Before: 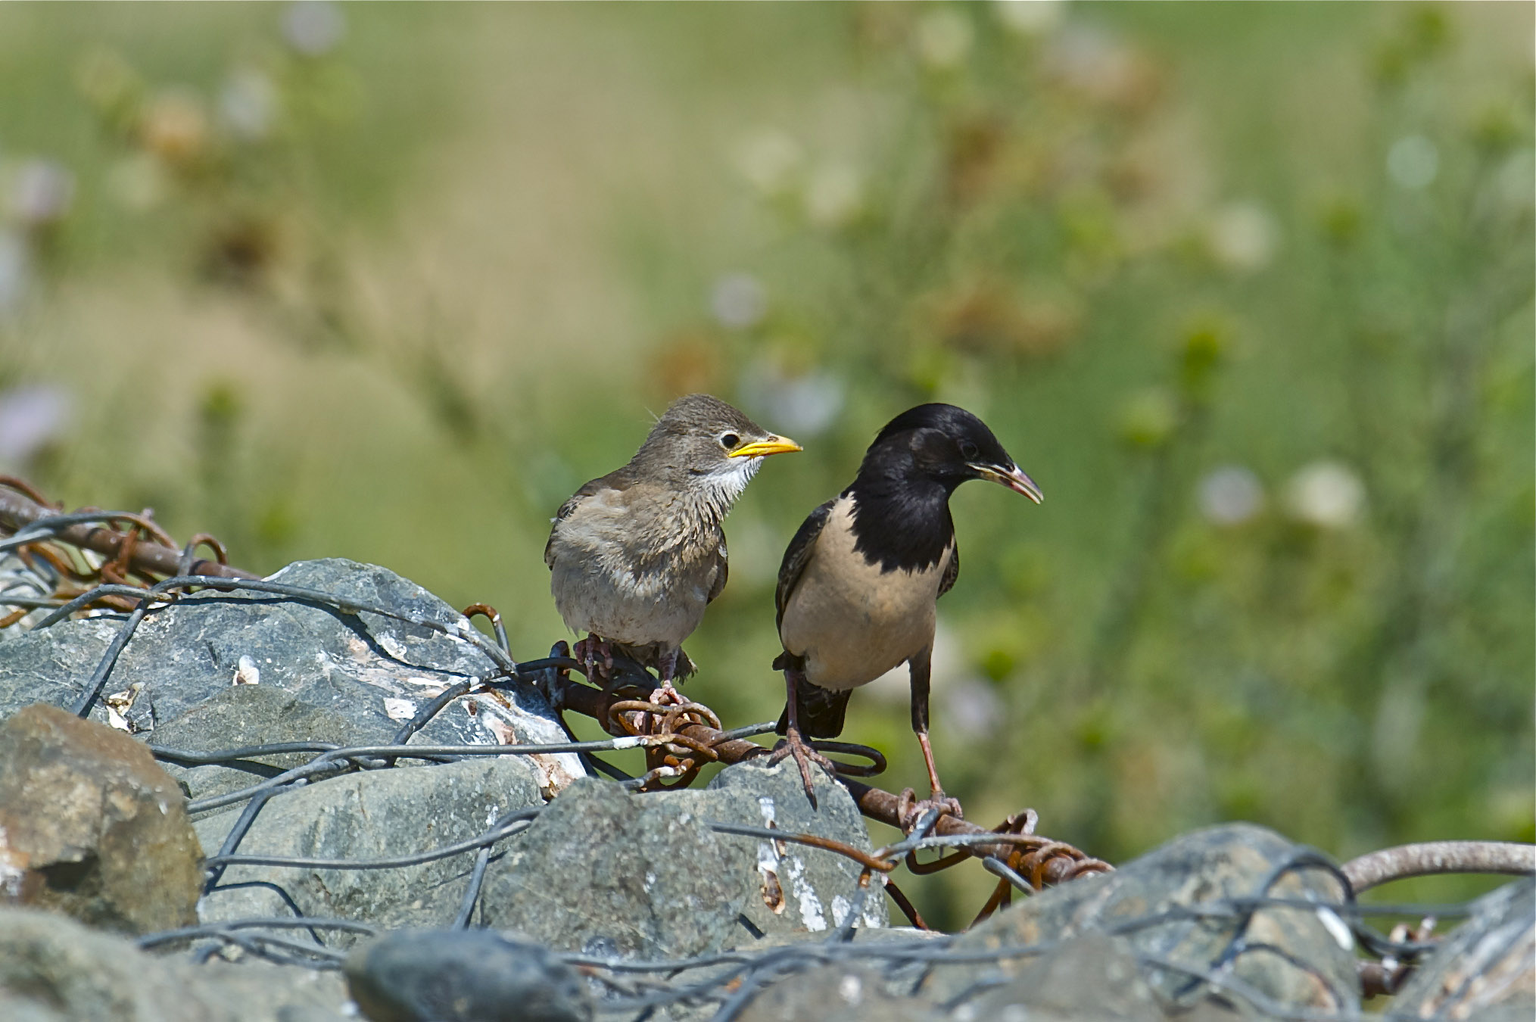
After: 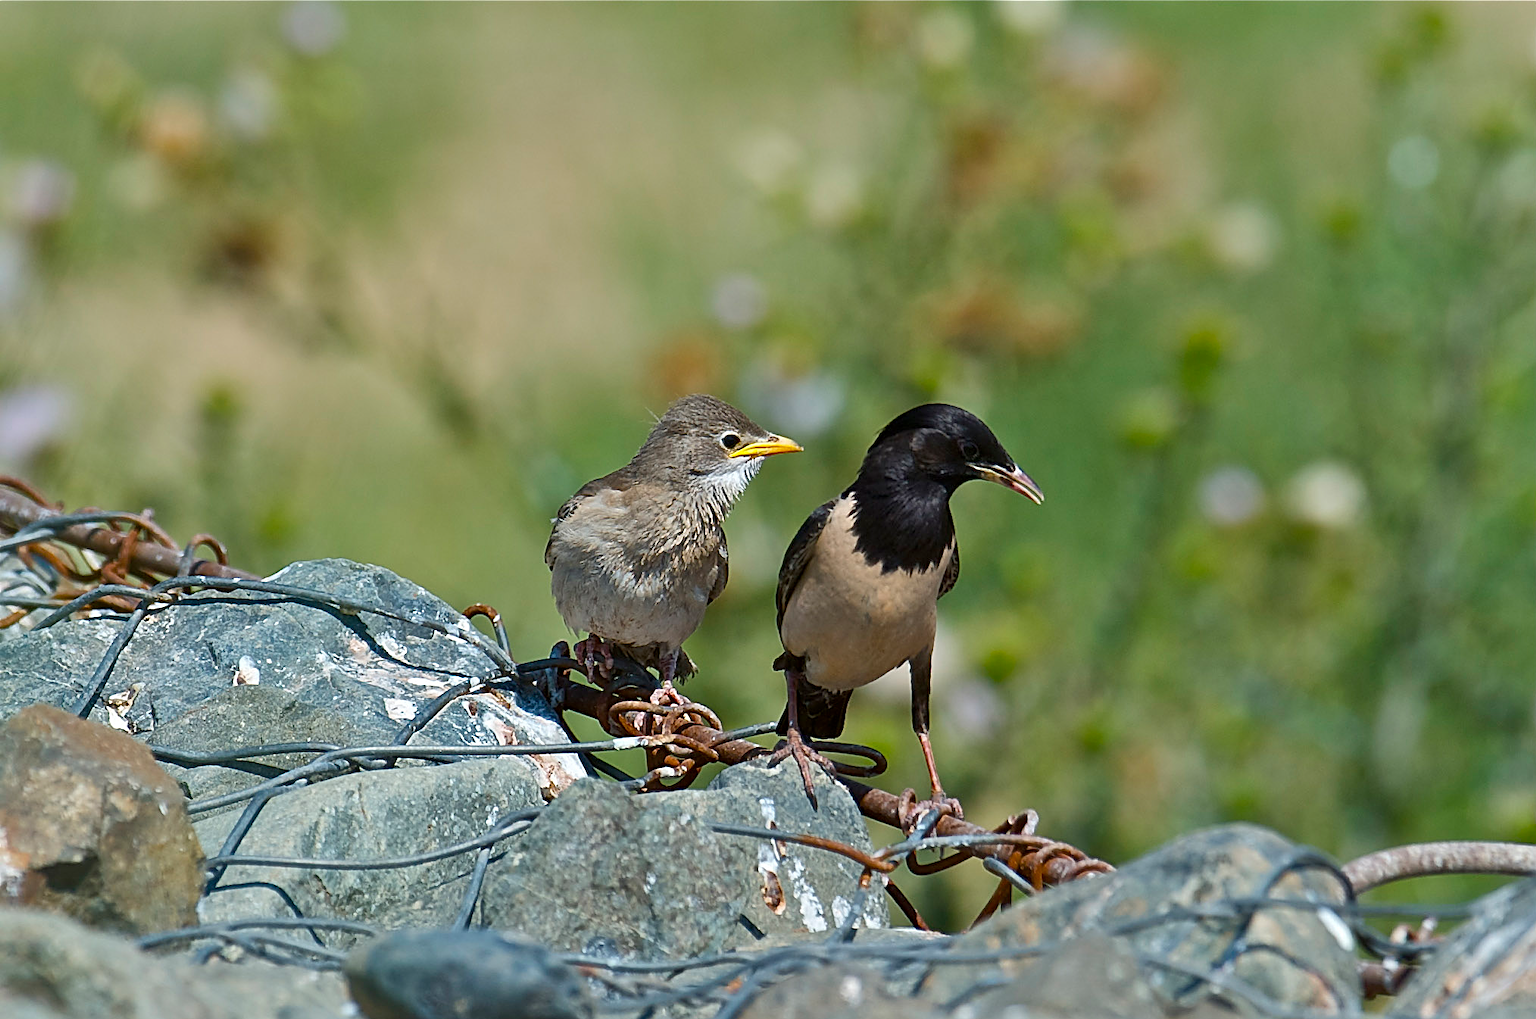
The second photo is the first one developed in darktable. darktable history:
crop: top 0.05%, bottom 0.098%
sharpen: on, module defaults
contrast brightness saturation: saturation -0.05
exposure: black level correction 0.002, compensate highlight preservation false
